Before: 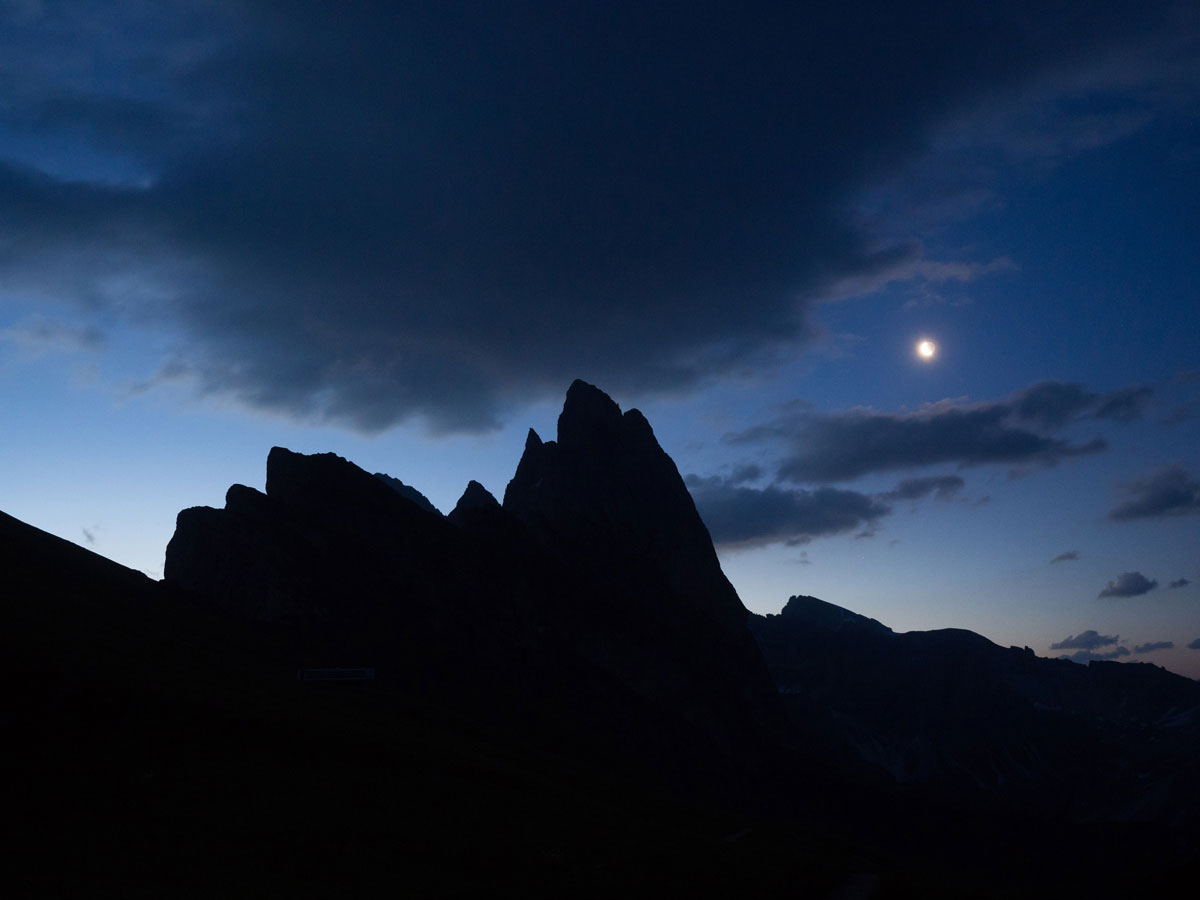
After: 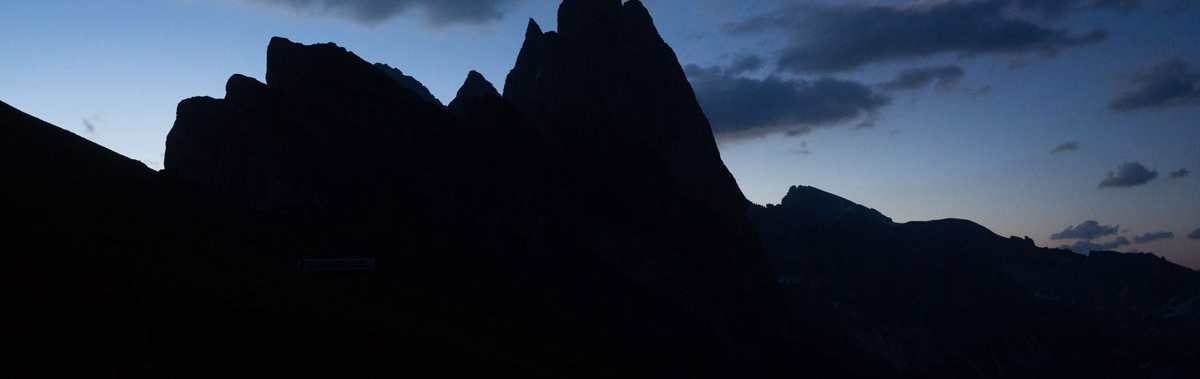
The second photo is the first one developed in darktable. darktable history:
crop: top 45.556%, bottom 12.283%
